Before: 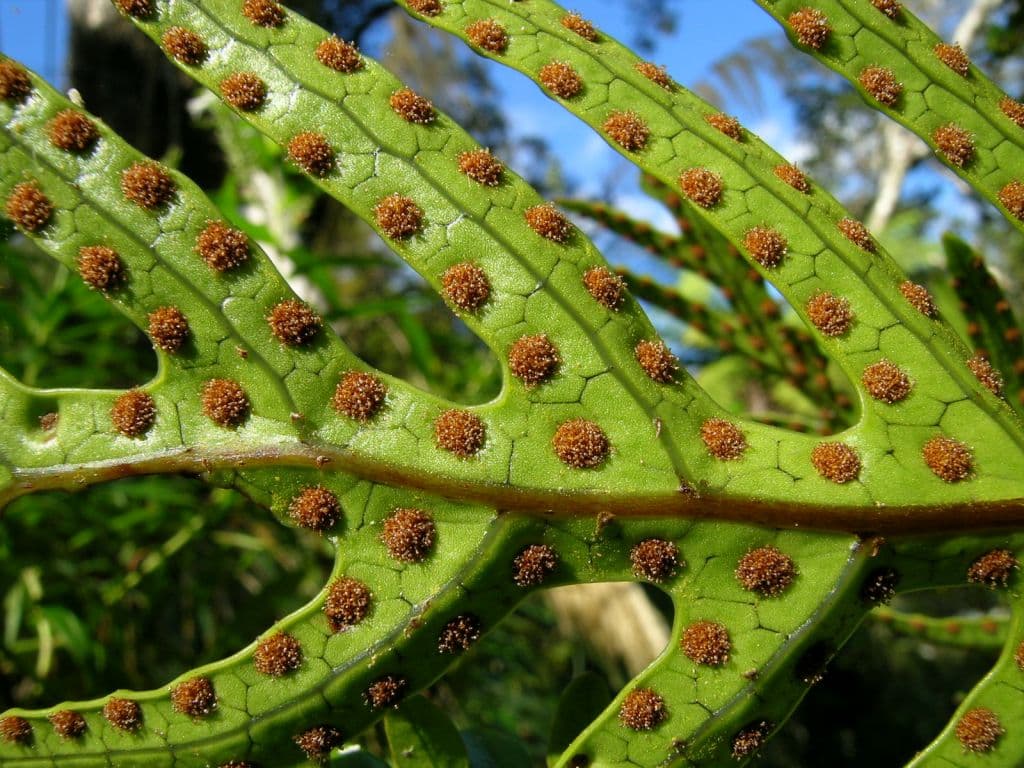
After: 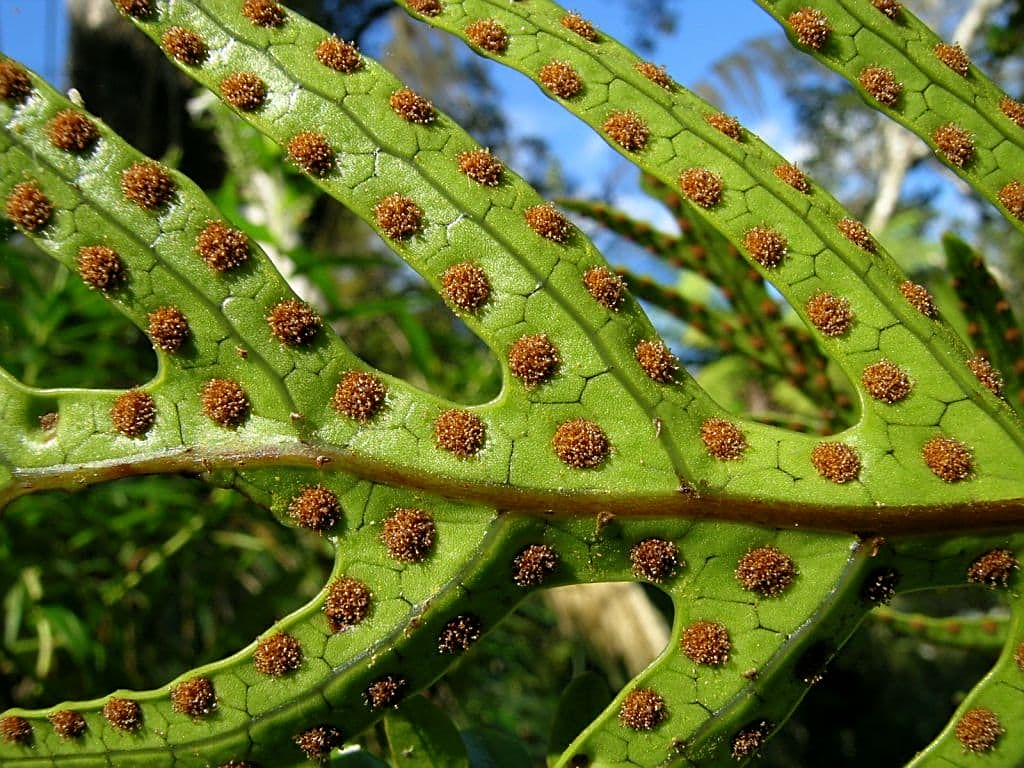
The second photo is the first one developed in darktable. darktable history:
color correction: highlights b* -0.043, saturation 0.993
sharpen: on, module defaults
